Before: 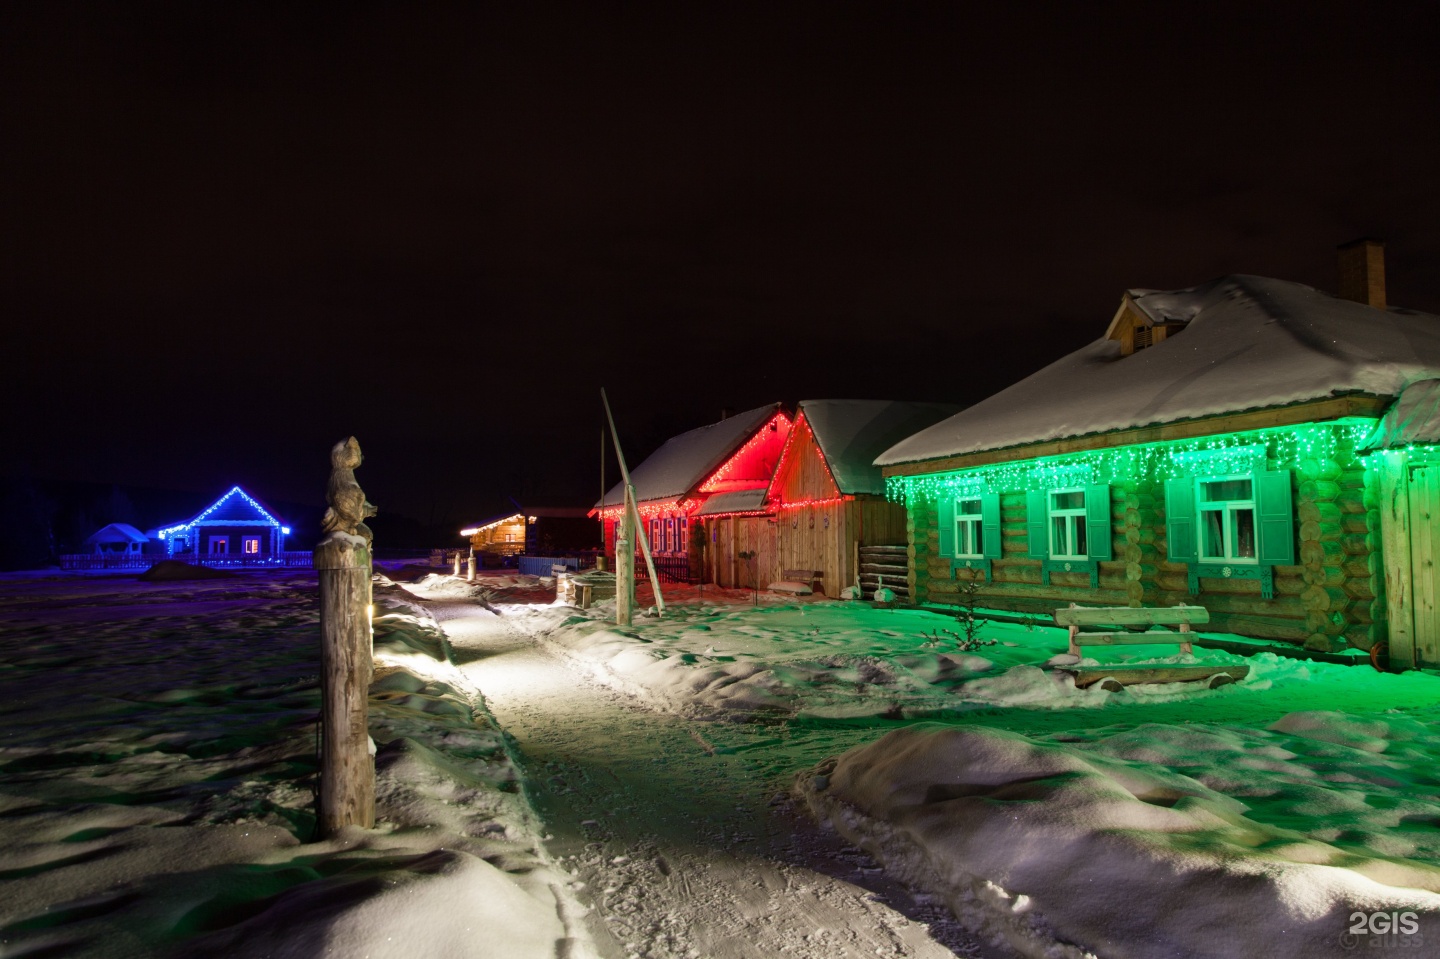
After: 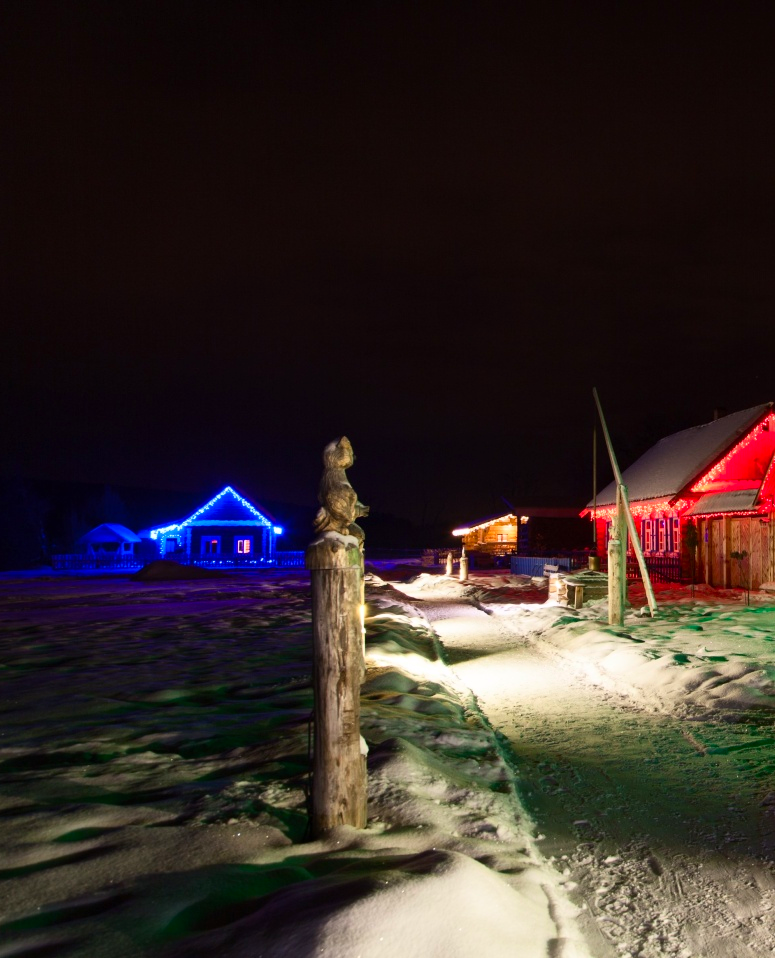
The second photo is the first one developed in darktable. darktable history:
crop: left 0.598%, right 45.519%, bottom 0.087%
contrast brightness saturation: contrast 0.227, brightness 0.107, saturation 0.287
